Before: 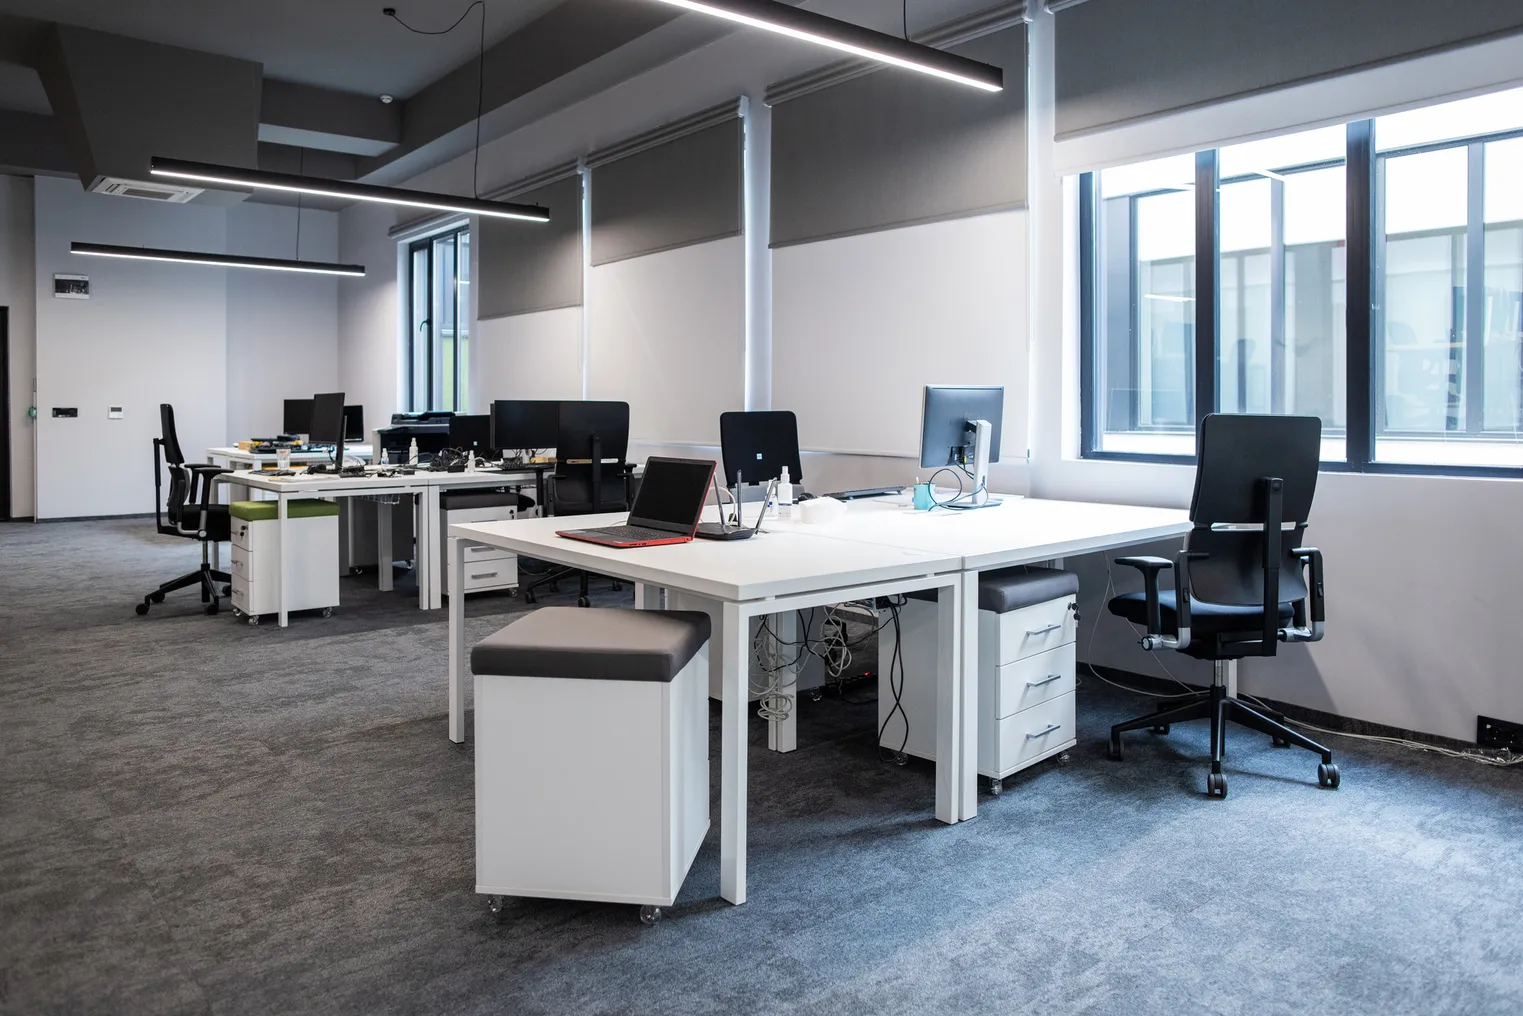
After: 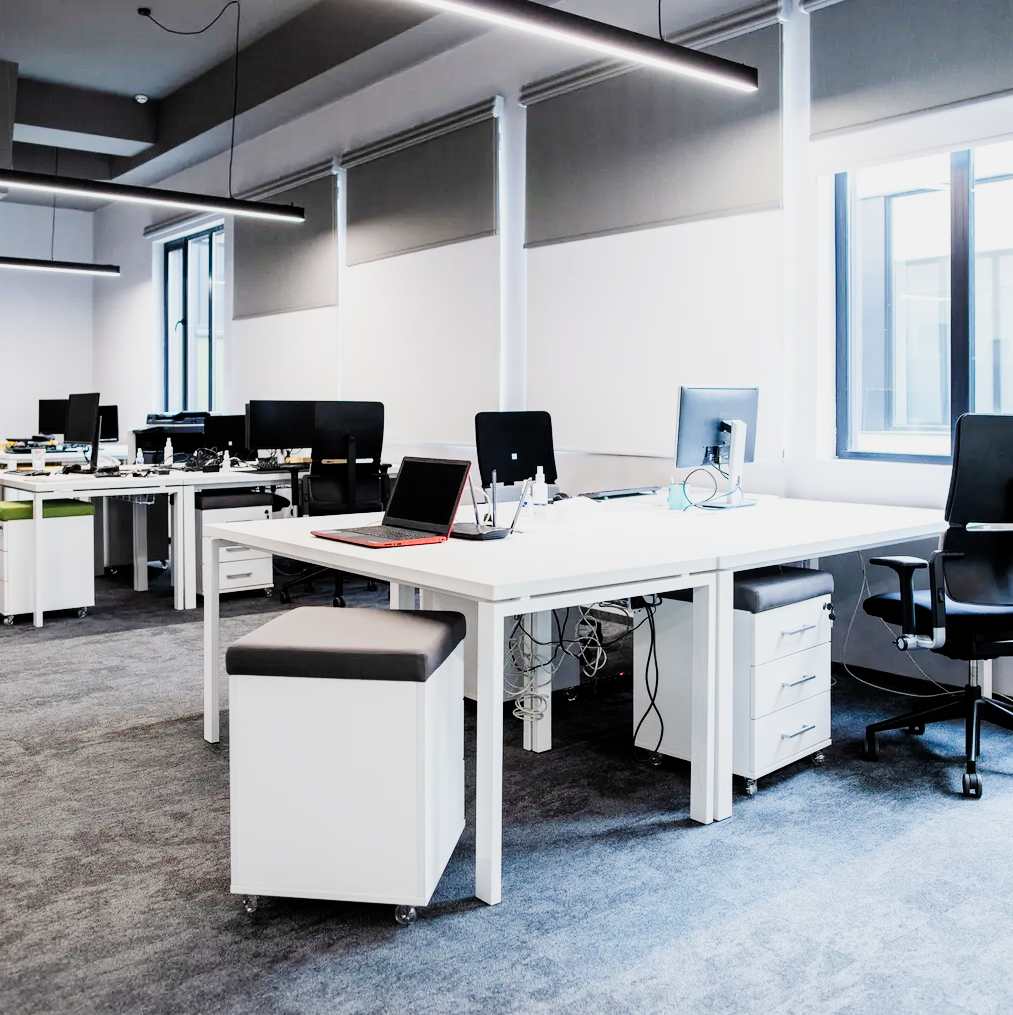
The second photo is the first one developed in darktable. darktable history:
exposure: black level correction 0, exposure 0.5 EV, compensate highlight preservation false
filmic rgb: middle gray luminance 9.18%, black relative exposure -10.67 EV, white relative exposure 3.43 EV, target black luminance 0%, hardness 5.95, latitude 59.6%, contrast 1.087, highlights saturation mix 3.78%, shadows ↔ highlights balance 28.48%, contrast in shadows safe
tone curve: curves: ch0 [(0, 0) (0.11, 0.081) (0.256, 0.259) (0.398, 0.475) (0.498, 0.611) (0.65, 0.757) (0.835, 0.883) (1, 0.961)]; ch1 [(0, 0) (0.346, 0.307) (0.408, 0.369) (0.453, 0.457) (0.482, 0.479) (0.502, 0.498) (0.521, 0.51) (0.553, 0.554) (0.618, 0.65) (0.693, 0.727) (1, 1)]; ch2 [(0, 0) (0.366, 0.337) (0.434, 0.46) (0.485, 0.494) (0.5, 0.494) (0.511, 0.508) (0.537, 0.55) (0.579, 0.599) (0.621, 0.693) (1, 1)], preserve colors none
crop and rotate: left 16.141%, right 17.344%
